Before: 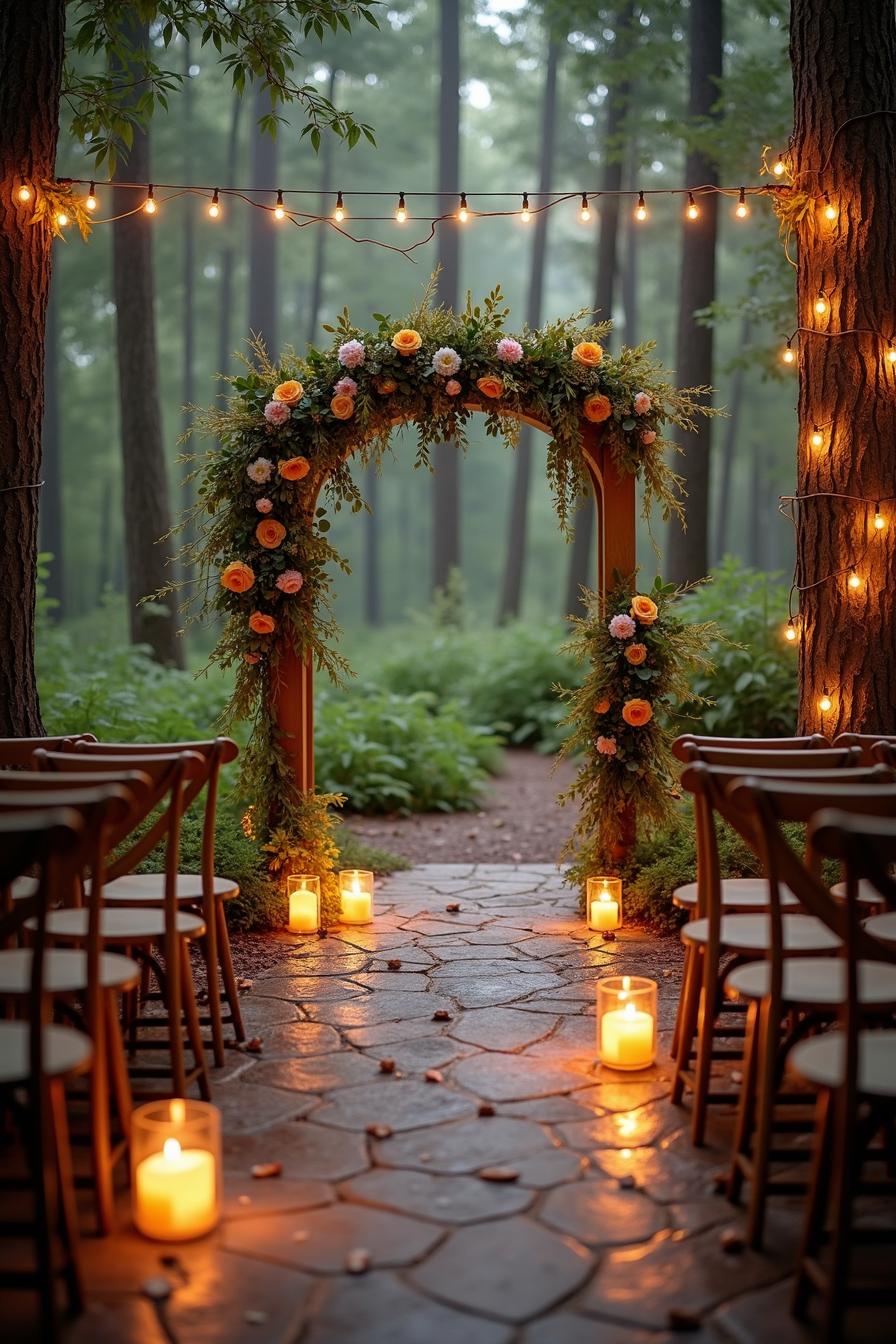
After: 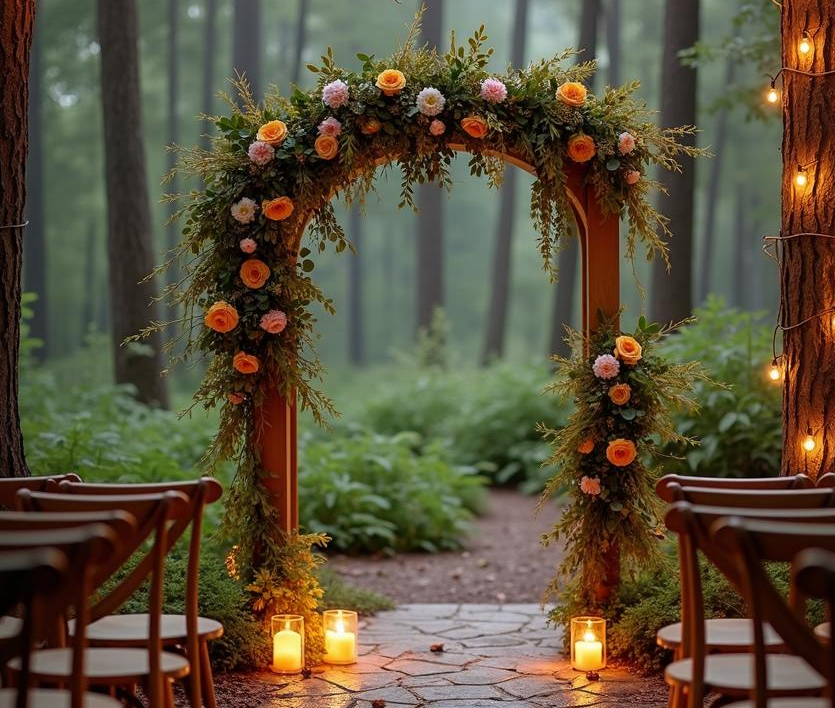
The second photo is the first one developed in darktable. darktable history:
crop: left 1.819%, top 19.418%, right 4.979%, bottom 27.875%
